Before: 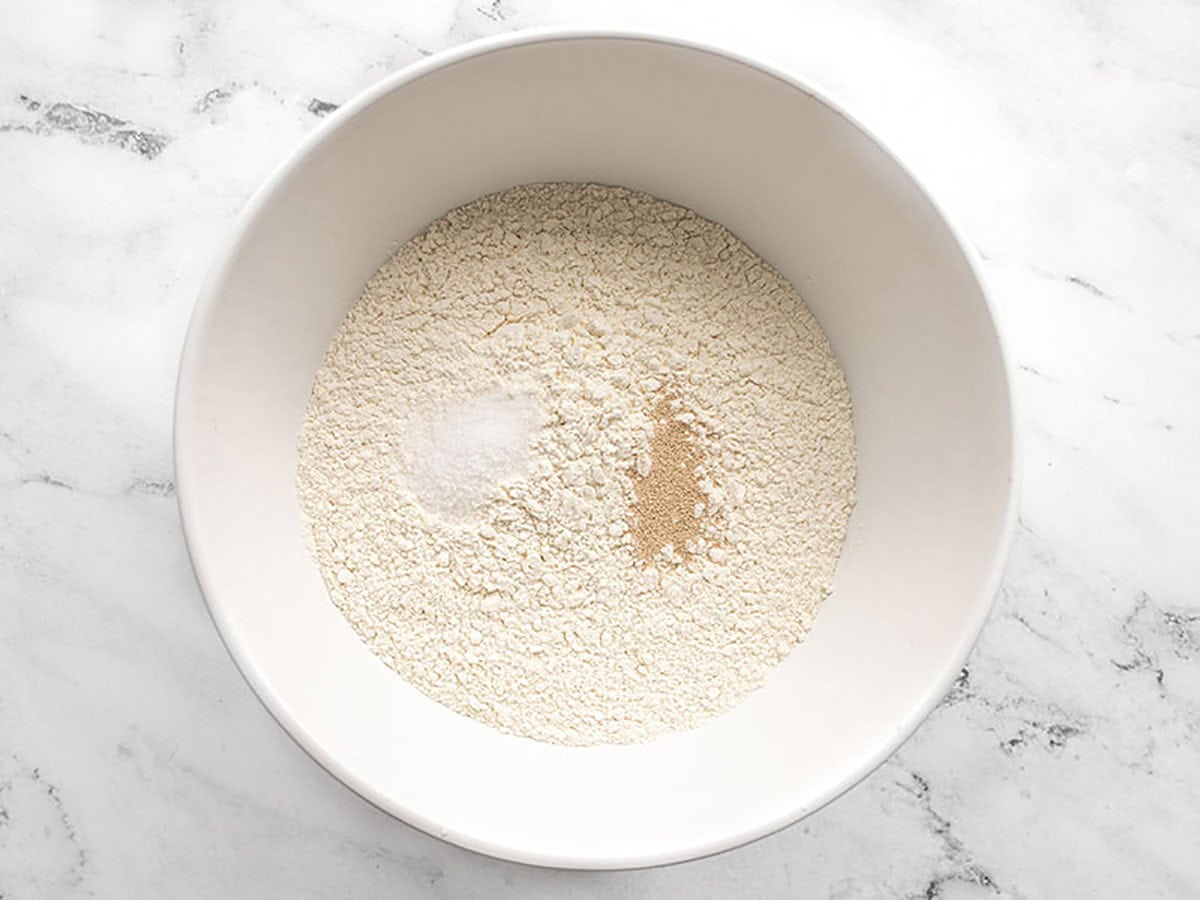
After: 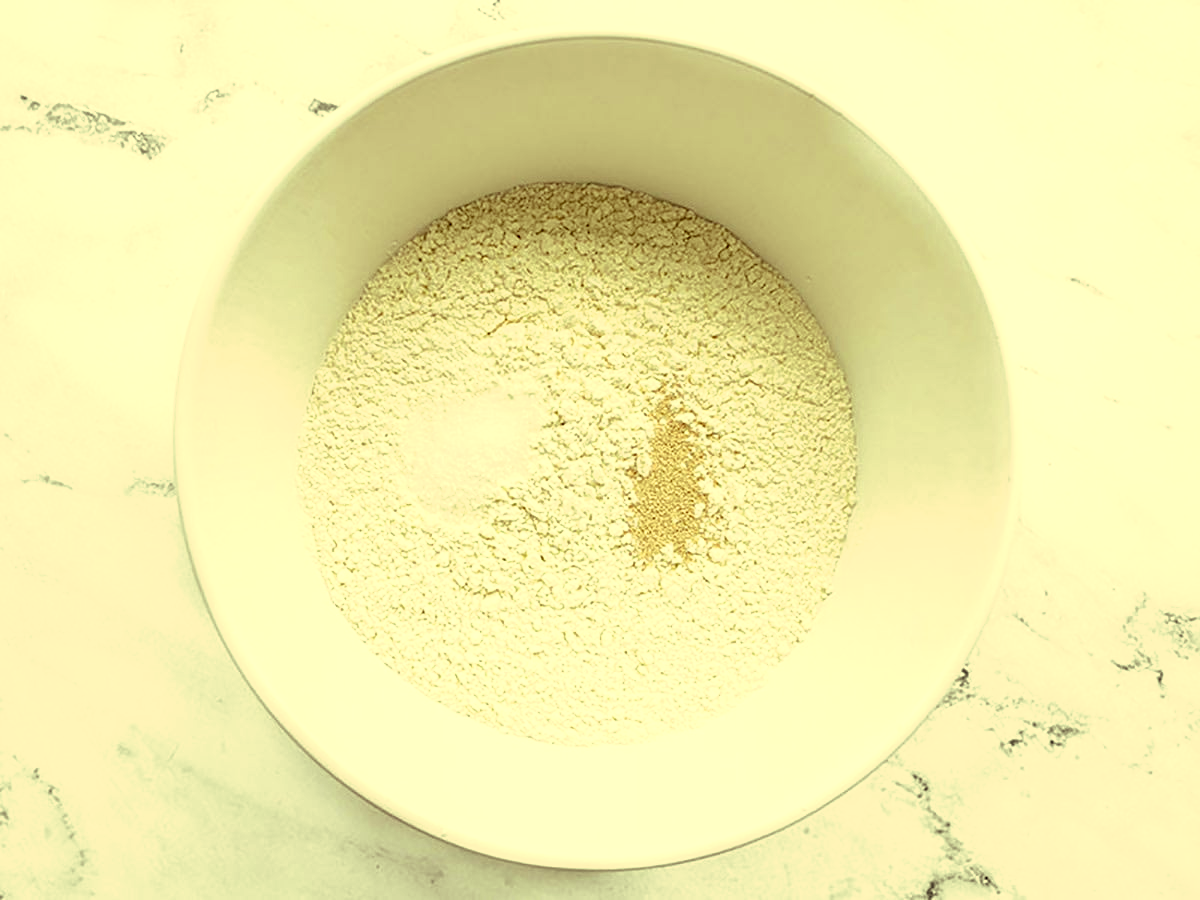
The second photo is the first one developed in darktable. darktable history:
base curve: curves: ch0 [(0.017, 0) (0.425, 0.441) (0.844, 0.933) (1, 1)], preserve colors none
color balance rgb: highlights gain › chroma 7.558%, highlights gain › hue 184.64°, global offset › luminance -0.49%, perceptual saturation grading › global saturation 0.665%, perceptual saturation grading › highlights -32.292%, perceptual saturation grading › mid-tones 5.174%, perceptual saturation grading › shadows 18.855%, perceptual brilliance grading › highlights 6.212%, perceptual brilliance grading › mid-tones 17.851%, perceptual brilliance grading › shadows -5.207%, saturation formula JzAzBz (2021)
color correction: highlights a* 18.45, highlights b* 35.42, shadows a* 1.55, shadows b* 6.46, saturation 1.04
